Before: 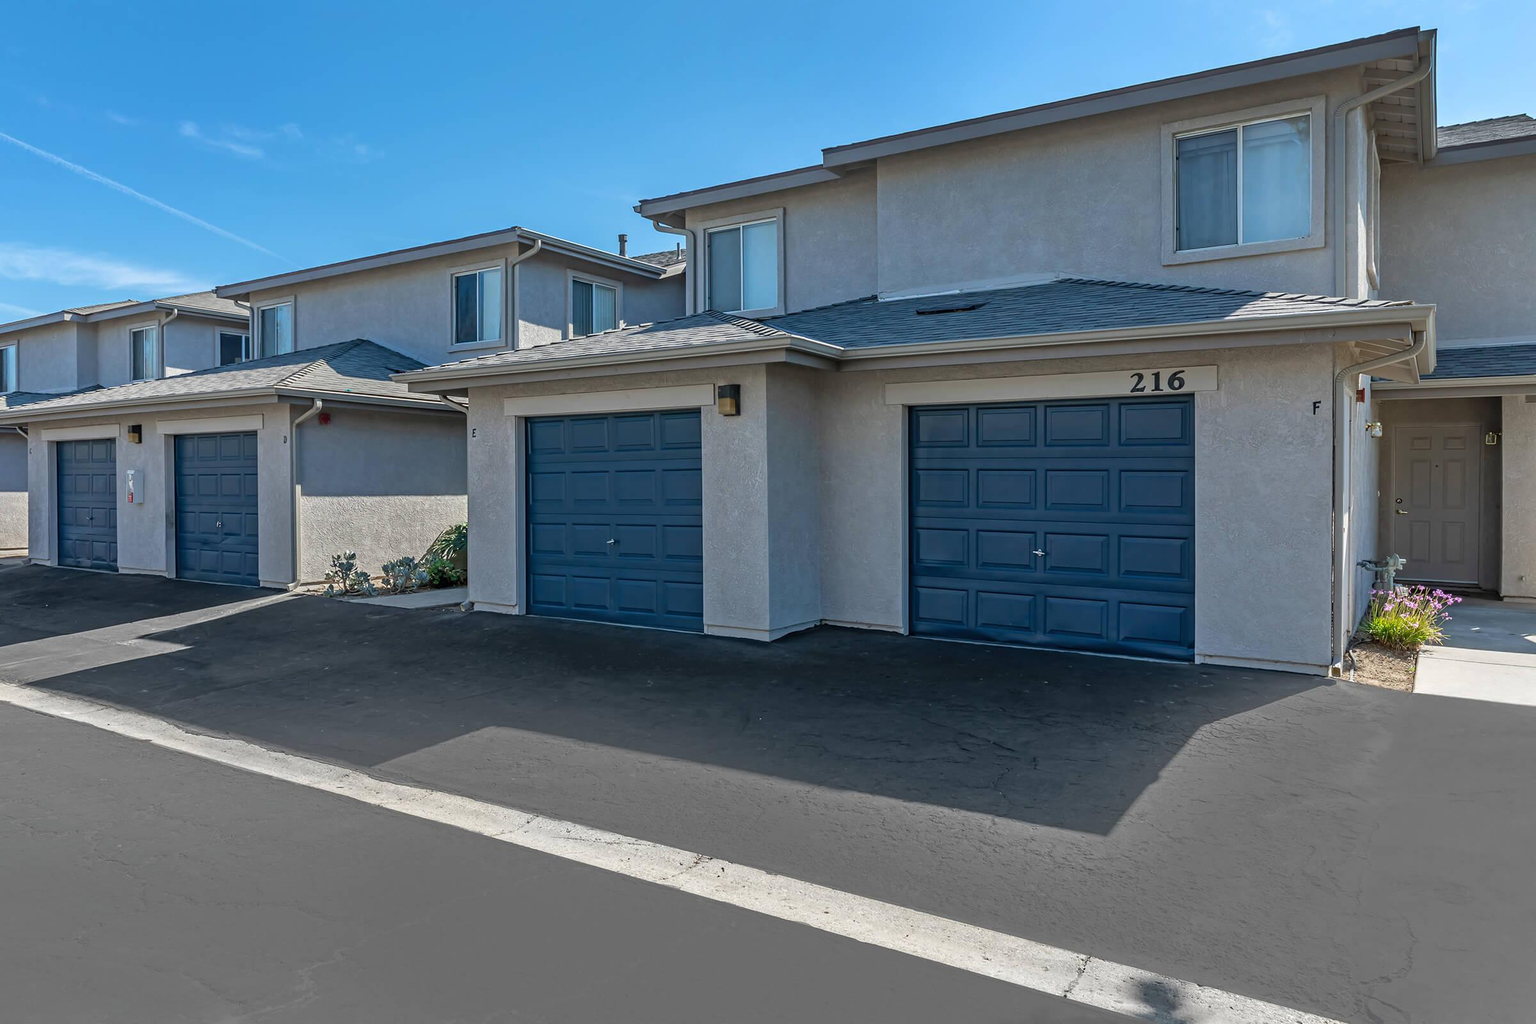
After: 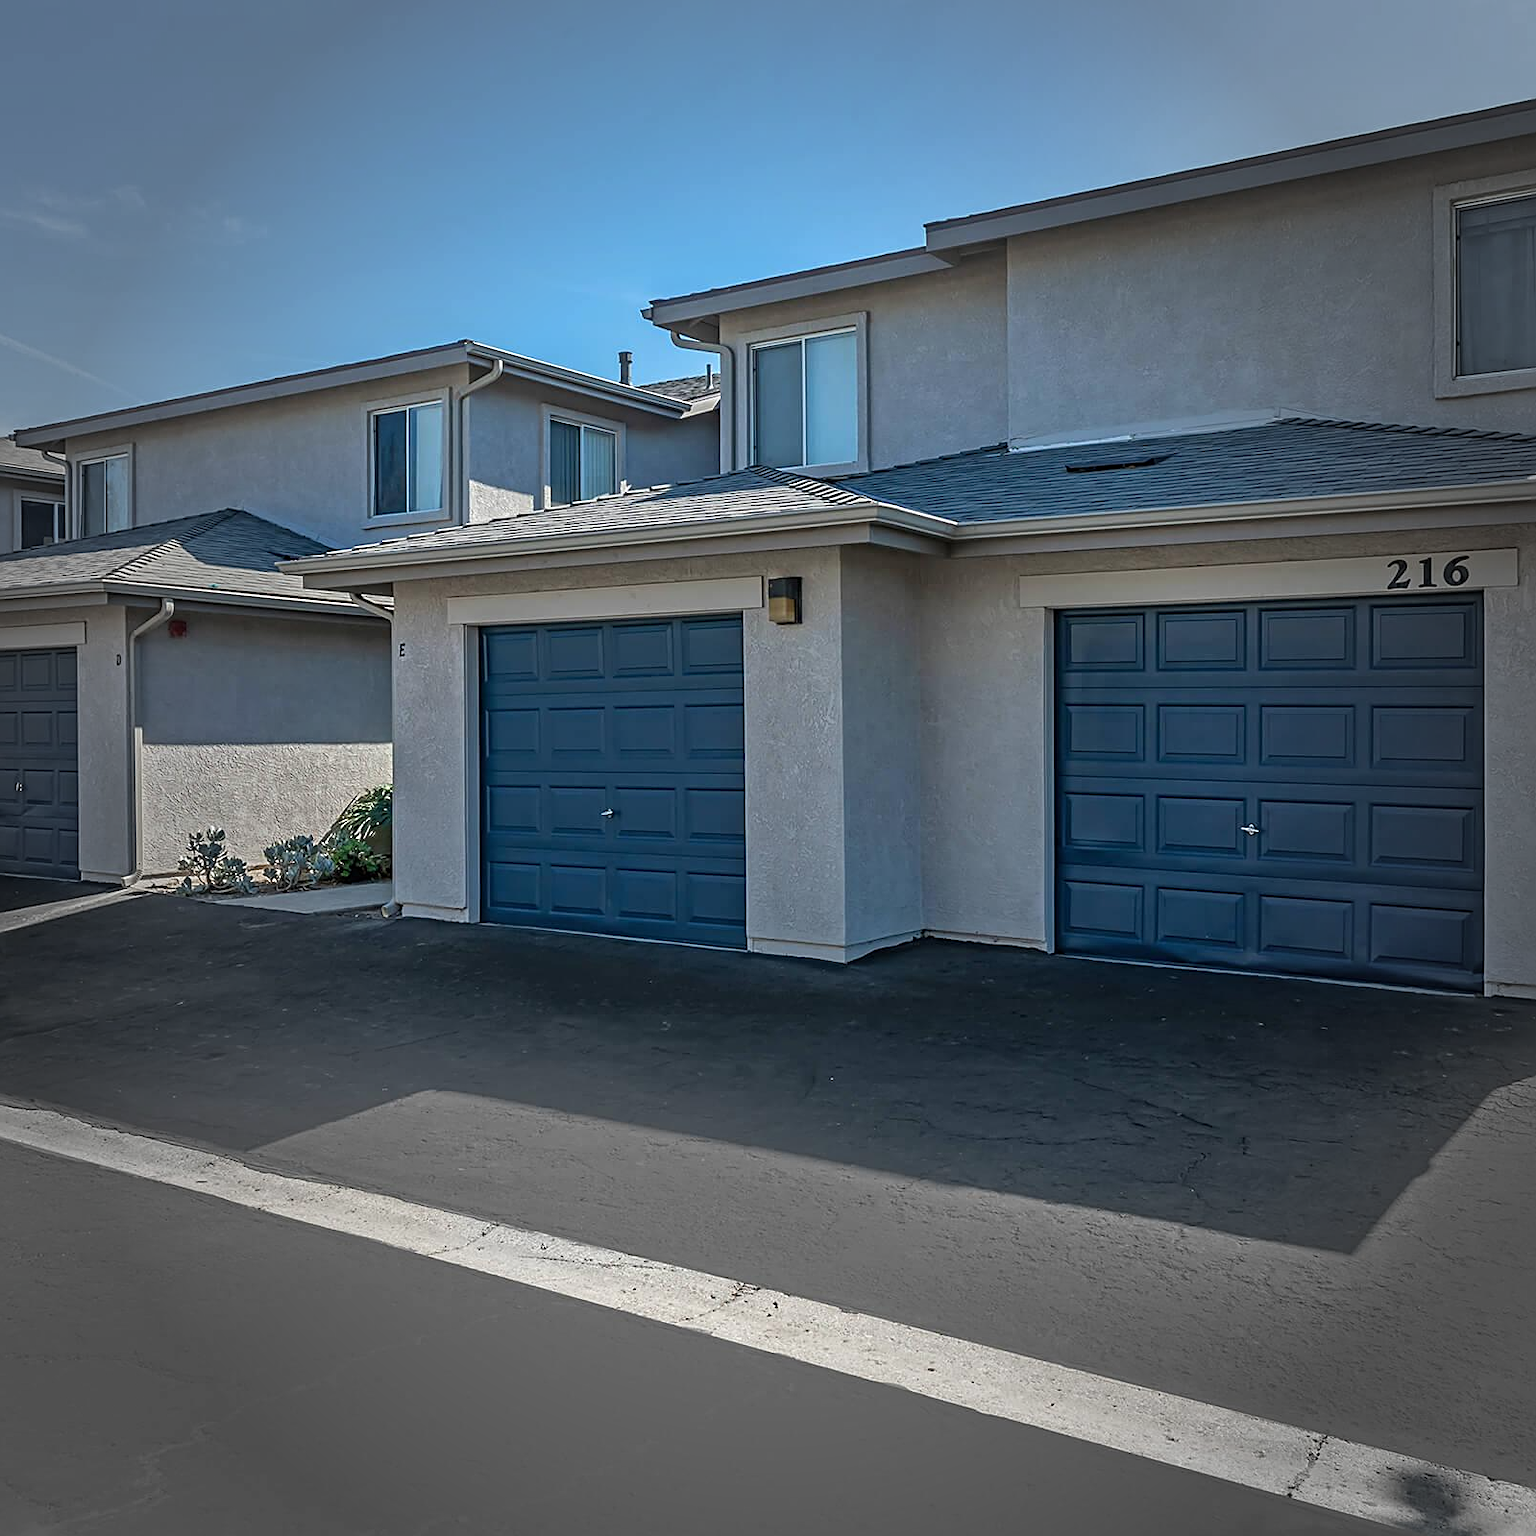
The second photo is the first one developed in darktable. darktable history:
sharpen: on, module defaults
crop and rotate: left 13.446%, right 19.894%
vignetting: fall-off start 65.6%, width/height ratio 0.873
